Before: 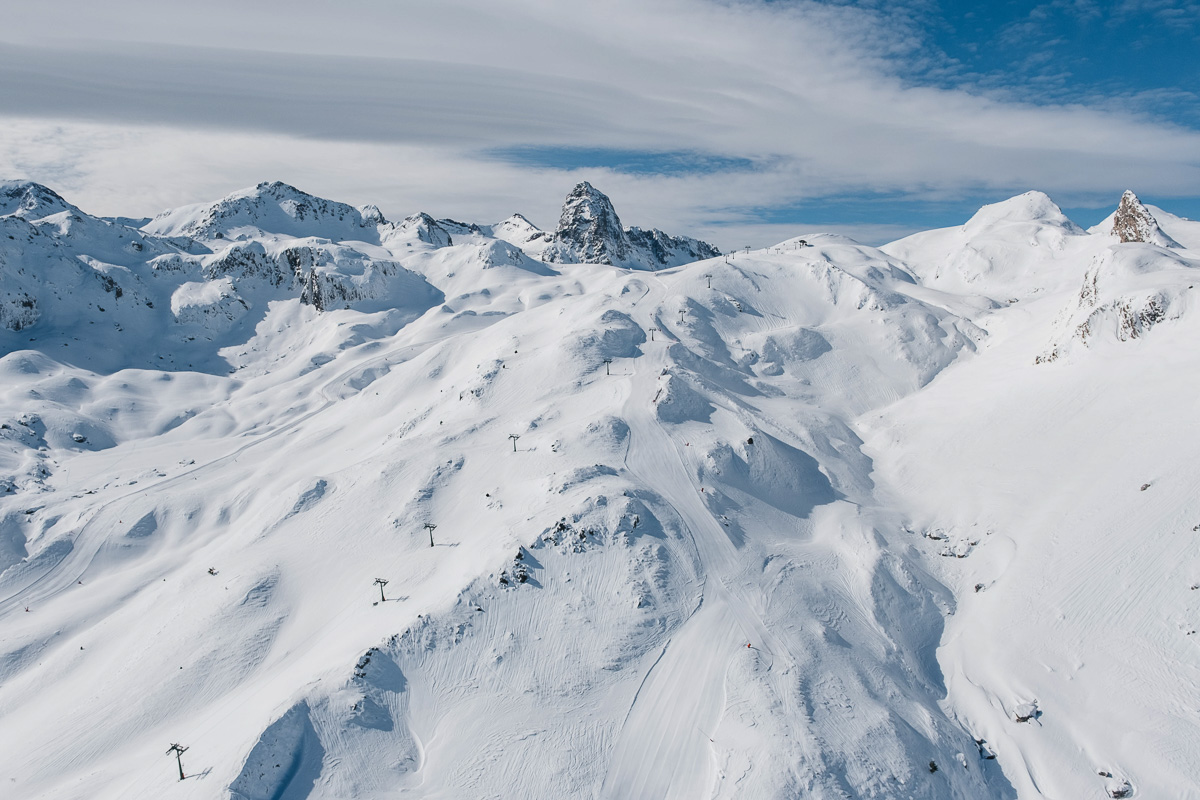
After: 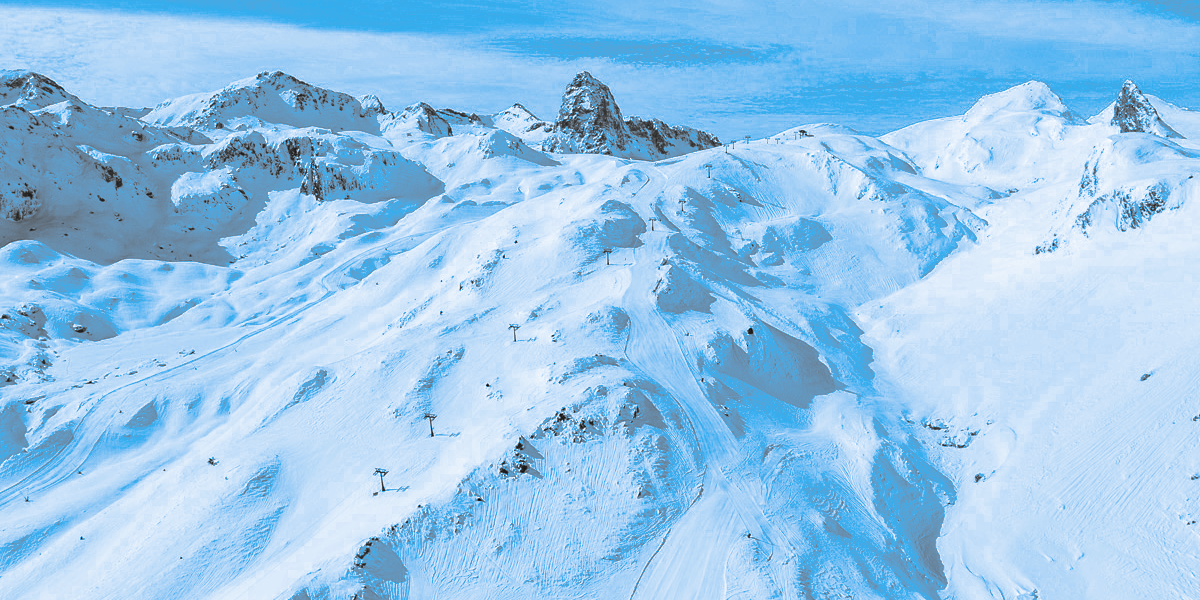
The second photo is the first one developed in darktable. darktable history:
color zones: curves: ch0 [(0.287, 0.048) (0.493, 0.484) (0.737, 0.816)]; ch1 [(0, 0) (0.143, 0) (0.286, 0) (0.429, 0) (0.571, 0) (0.714, 0) (0.857, 0)]
split-toning: shadows › hue 220°, shadows › saturation 0.64, highlights › hue 220°, highlights › saturation 0.64, balance 0, compress 5.22%
exposure: exposure 0.161 EV, compensate highlight preservation false
crop: top 13.819%, bottom 11.169%
